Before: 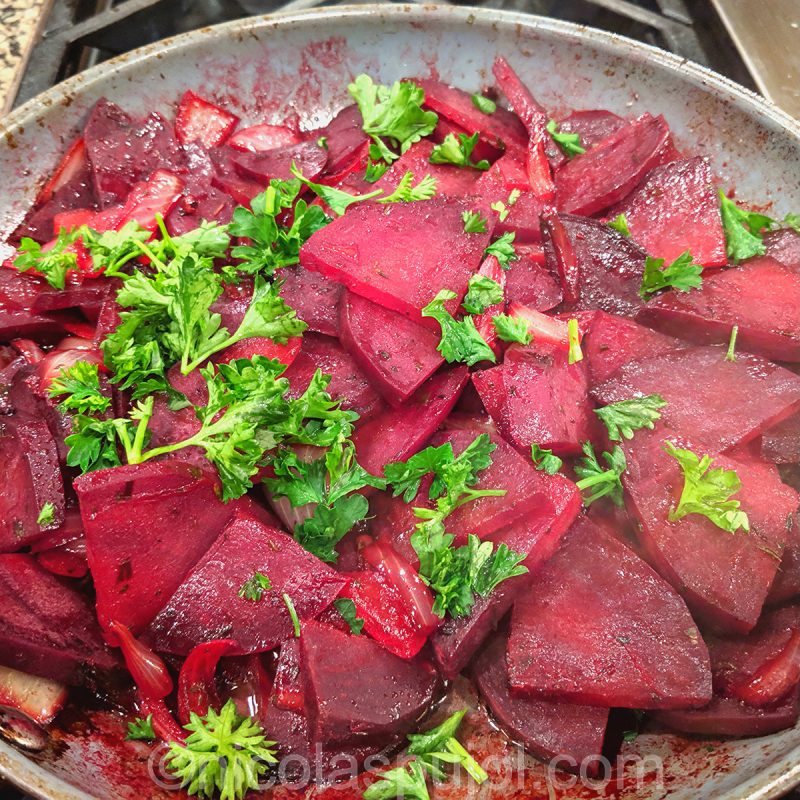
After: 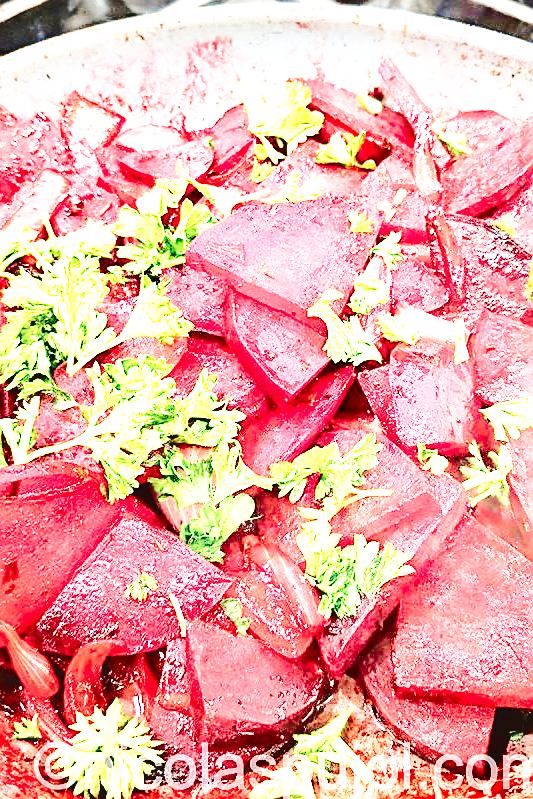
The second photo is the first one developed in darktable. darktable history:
tone curve: curves: ch0 [(0, 0) (0.003, 0.062) (0.011, 0.07) (0.025, 0.083) (0.044, 0.094) (0.069, 0.105) (0.1, 0.117) (0.136, 0.136) (0.177, 0.164) (0.224, 0.201) (0.277, 0.256) (0.335, 0.335) (0.399, 0.424) (0.468, 0.529) (0.543, 0.641) (0.623, 0.725) (0.709, 0.787) (0.801, 0.849) (0.898, 0.917) (1, 1)], color space Lab, independent channels, preserve colors none
shadows and highlights: shadows 61.06, soften with gaussian
base curve: curves: ch0 [(0, 0) (0, 0) (0.002, 0.001) (0.008, 0.003) (0.019, 0.011) (0.037, 0.037) (0.064, 0.11) (0.102, 0.232) (0.152, 0.379) (0.216, 0.524) (0.296, 0.665) (0.394, 0.789) (0.512, 0.881) (0.651, 0.945) (0.813, 0.986) (1, 1)], preserve colors none
exposure: black level correction 0, exposure 1.403 EV, compensate exposure bias true, compensate highlight preservation false
sharpen: on, module defaults
color zones: curves: ch0 [(0, 0.473) (0.001, 0.473) (0.226, 0.548) (0.4, 0.589) (0.525, 0.54) (0.728, 0.403) (0.999, 0.473) (1, 0.473)]; ch1 [(0, 0.619) (0.001, 0.619) (0.234, 0.388) (0.4, 0.372) (0.528, 0.422) (0.732, 0.53) (0.999, 0.619) (1, 0.619)]; ch2 [(0, 0.547) (0.001, 0.547) (0.226, 0.45) (0.4, 0.525) (0.525, 0.585) (0.8, 0.511) (0.999, 0.547) (1, 0.547)]
crop and rotate: left 14.371%, right 18.952%
